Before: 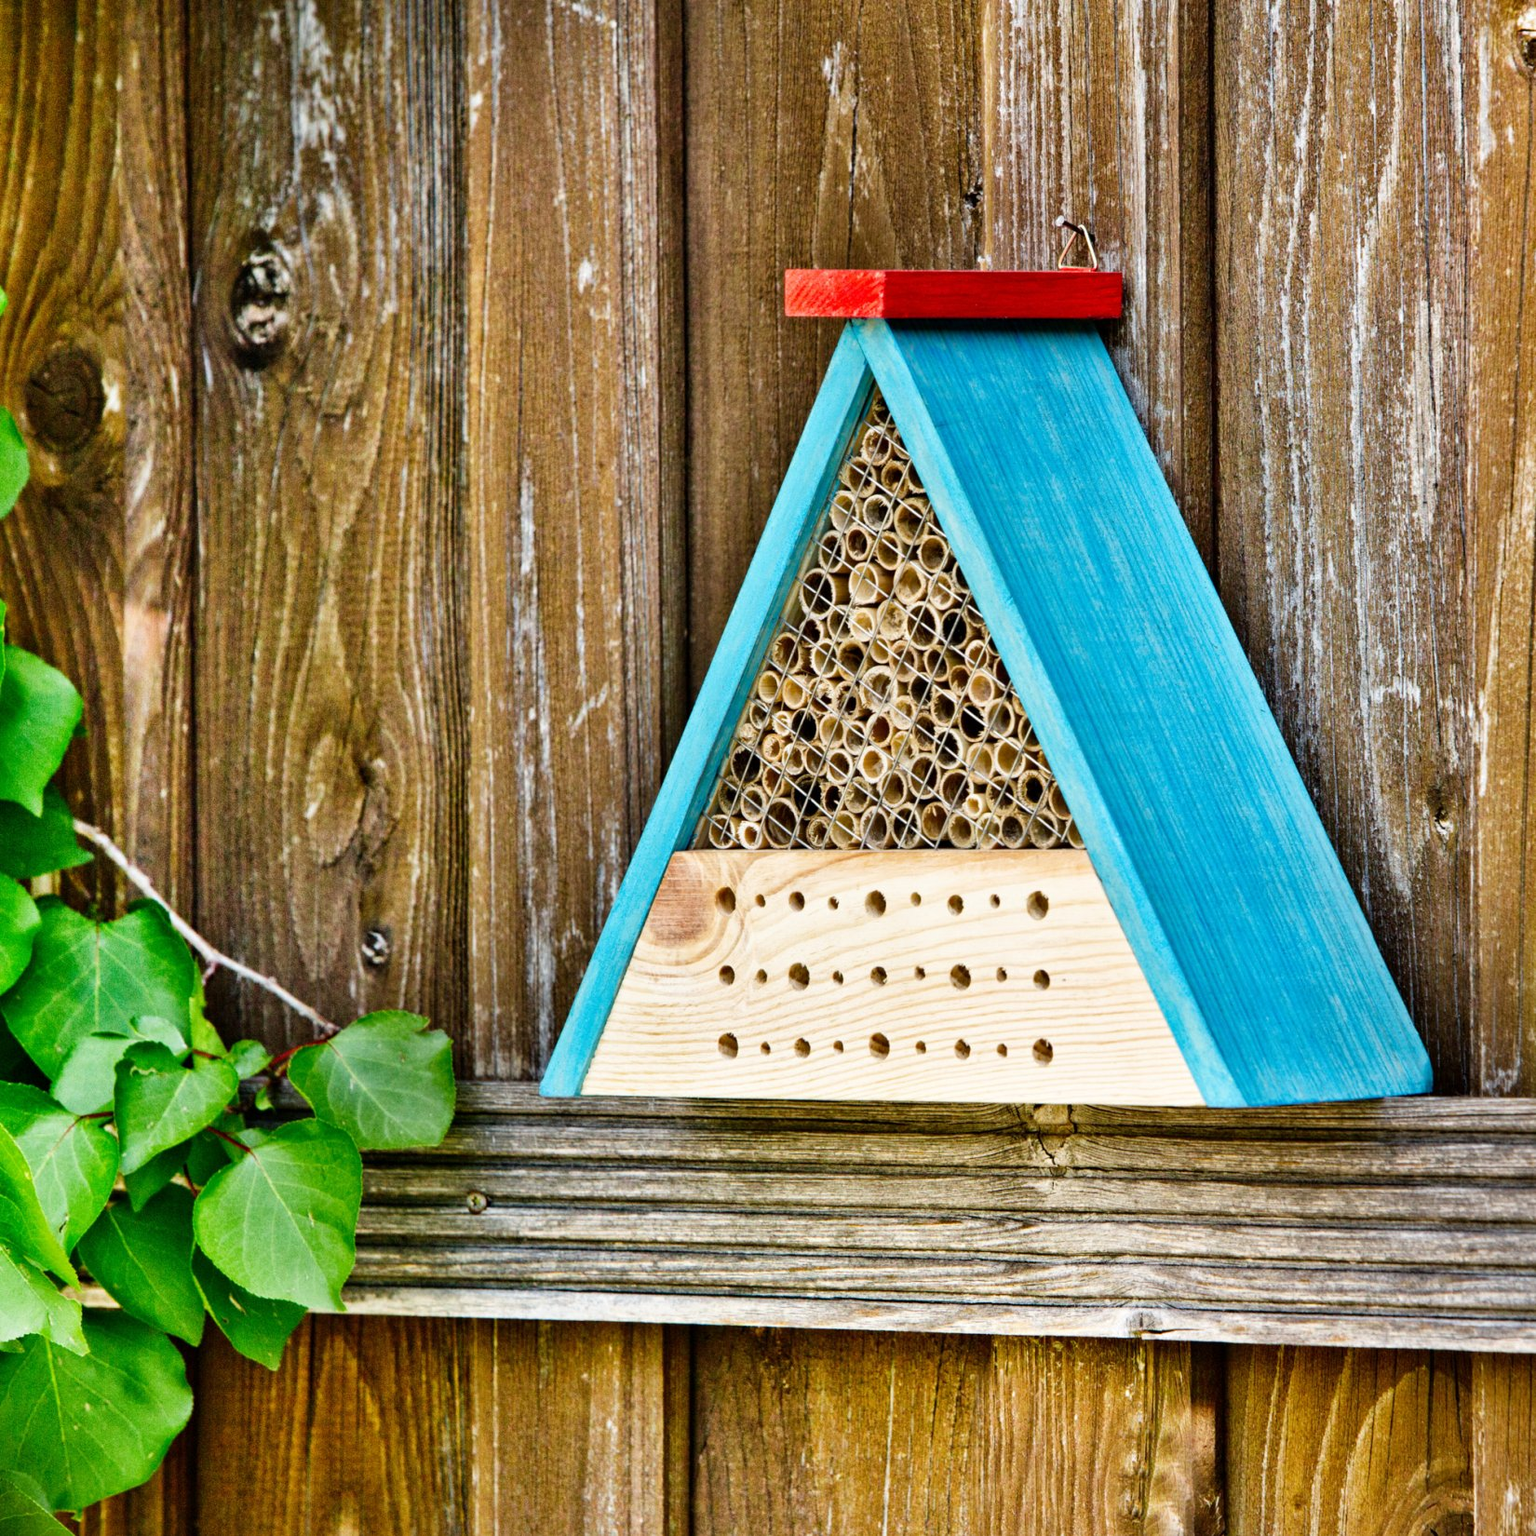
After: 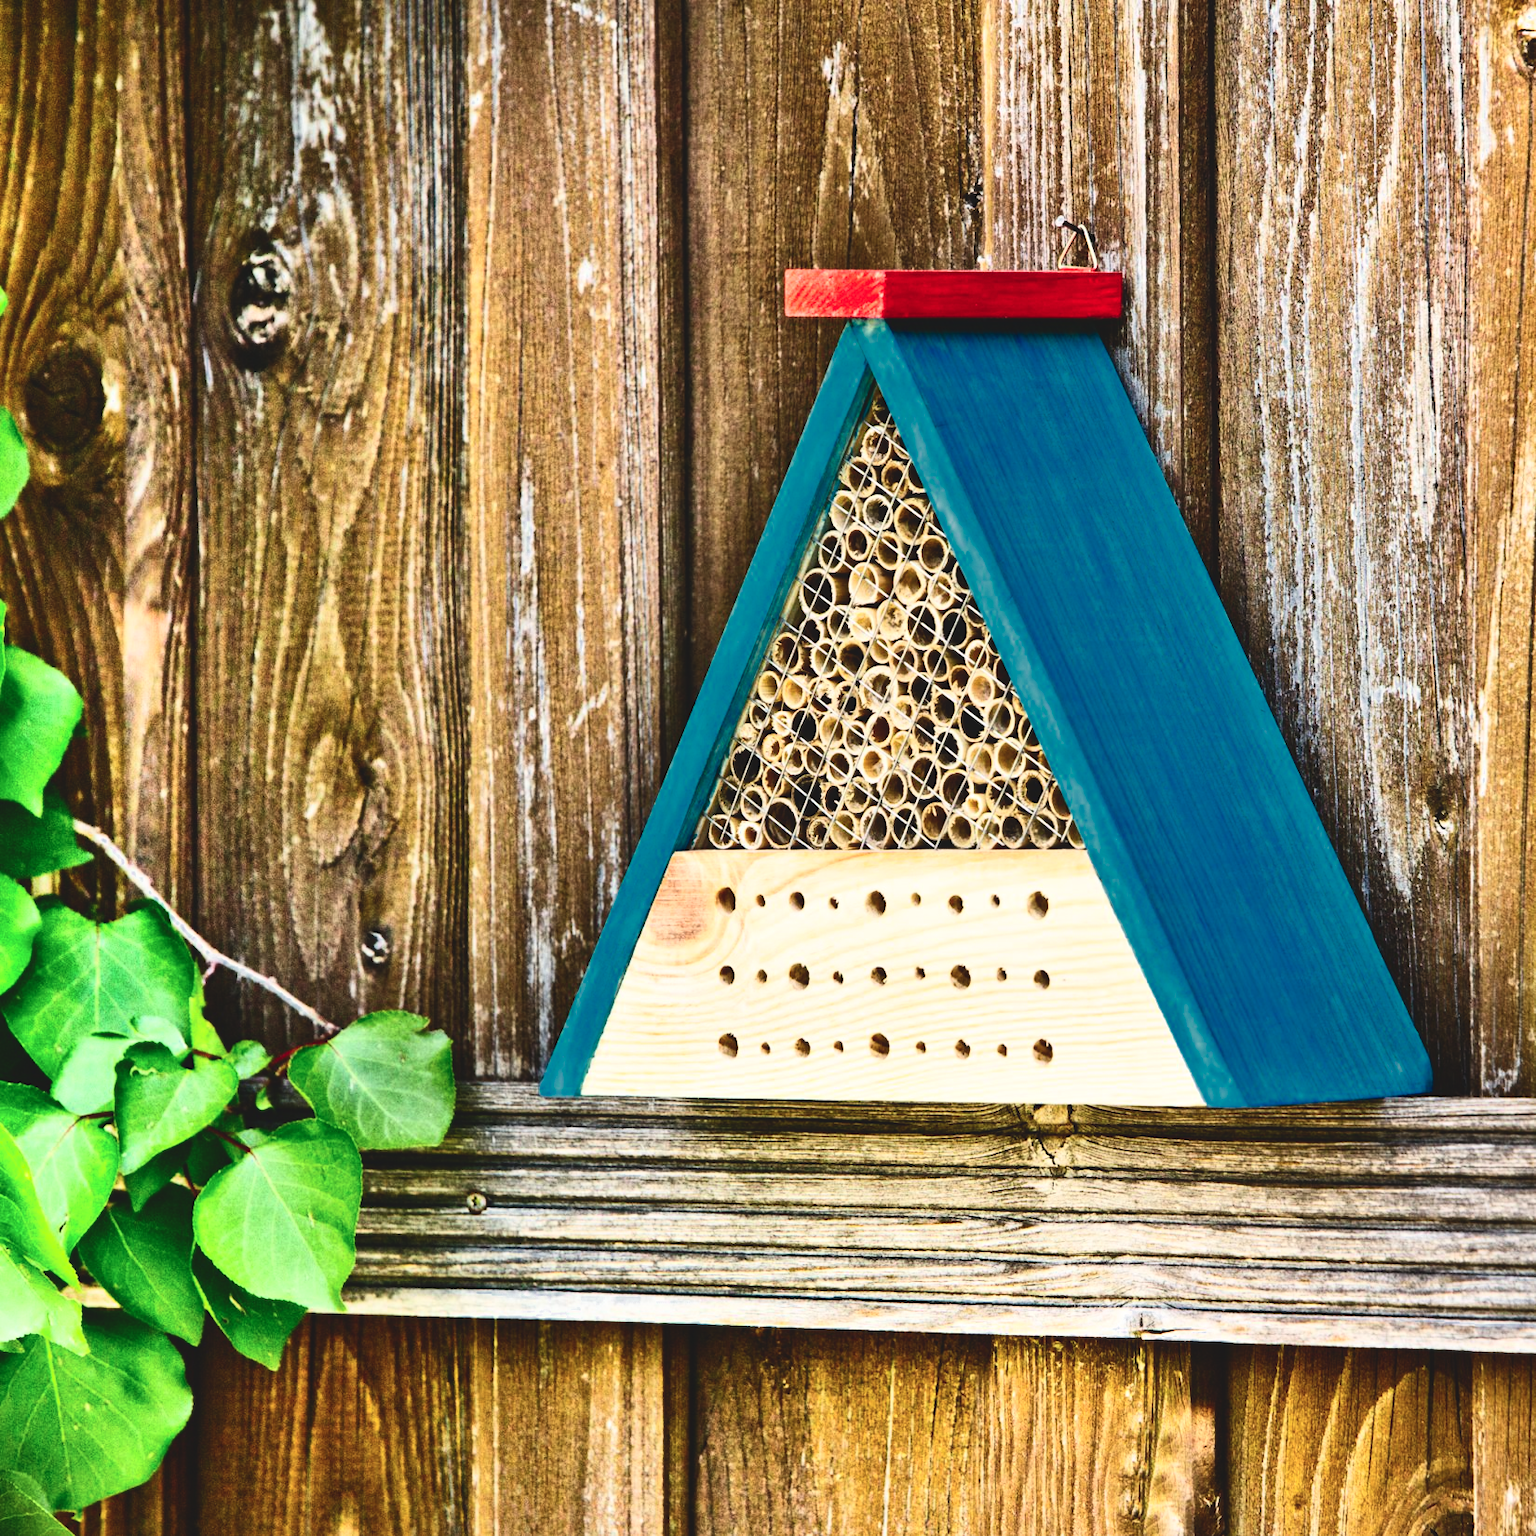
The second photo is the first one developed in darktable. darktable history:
contrast brightness saturation: contrast 0.4, brightness 0.05, saturation 0.25
rotate and perspective: automatic cropping off
color zones: curves: ch0 [(0, 0.497) (0.143, 0.5) (0.286, 0.5) (0.429, 0.483) (0.571, 0.116) (0.714, -0.006) (0.857, 0.28) (1, 0.497)]
exposure: black level correction -0.028, compensate highlight preservation false
